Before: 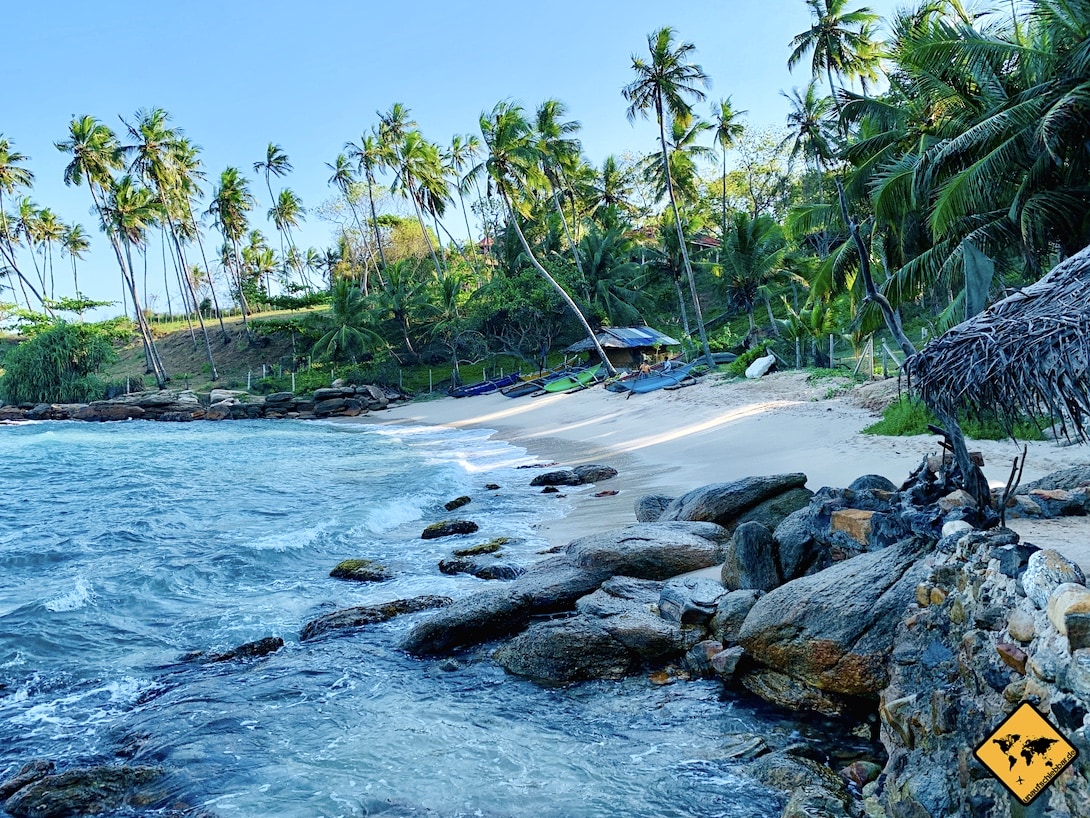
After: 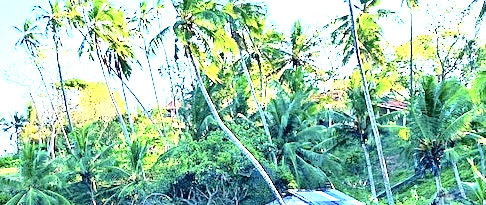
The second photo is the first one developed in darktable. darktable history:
sharpen: amount 0.207
crop: left 28.747%, top 16.838%, right 26.656%, bottom 57.992%
exposure: black level correction 0, exposure 1.661 EV, compensate highlight preservation false
contrast brightness saturation: contrast 0.28
tone equalizer: -7 EV 0.156 EV, -6 EV 0.639 EV, -5 EV 1.11 EV, -4 EV 1.35 EV, -3 EV 1.13 EV, -2 EV 0.6 EV, -1 EV 0.15 EV, mask exposure compensation -0.502 EV
contrast equalizer: y [[0.439, 0.44, 0.442, 0.457, 0.493, 0.498], [0.5 ×6], [0.5 ×6], [0 ×6], [0 ×6]], mix -0.2
